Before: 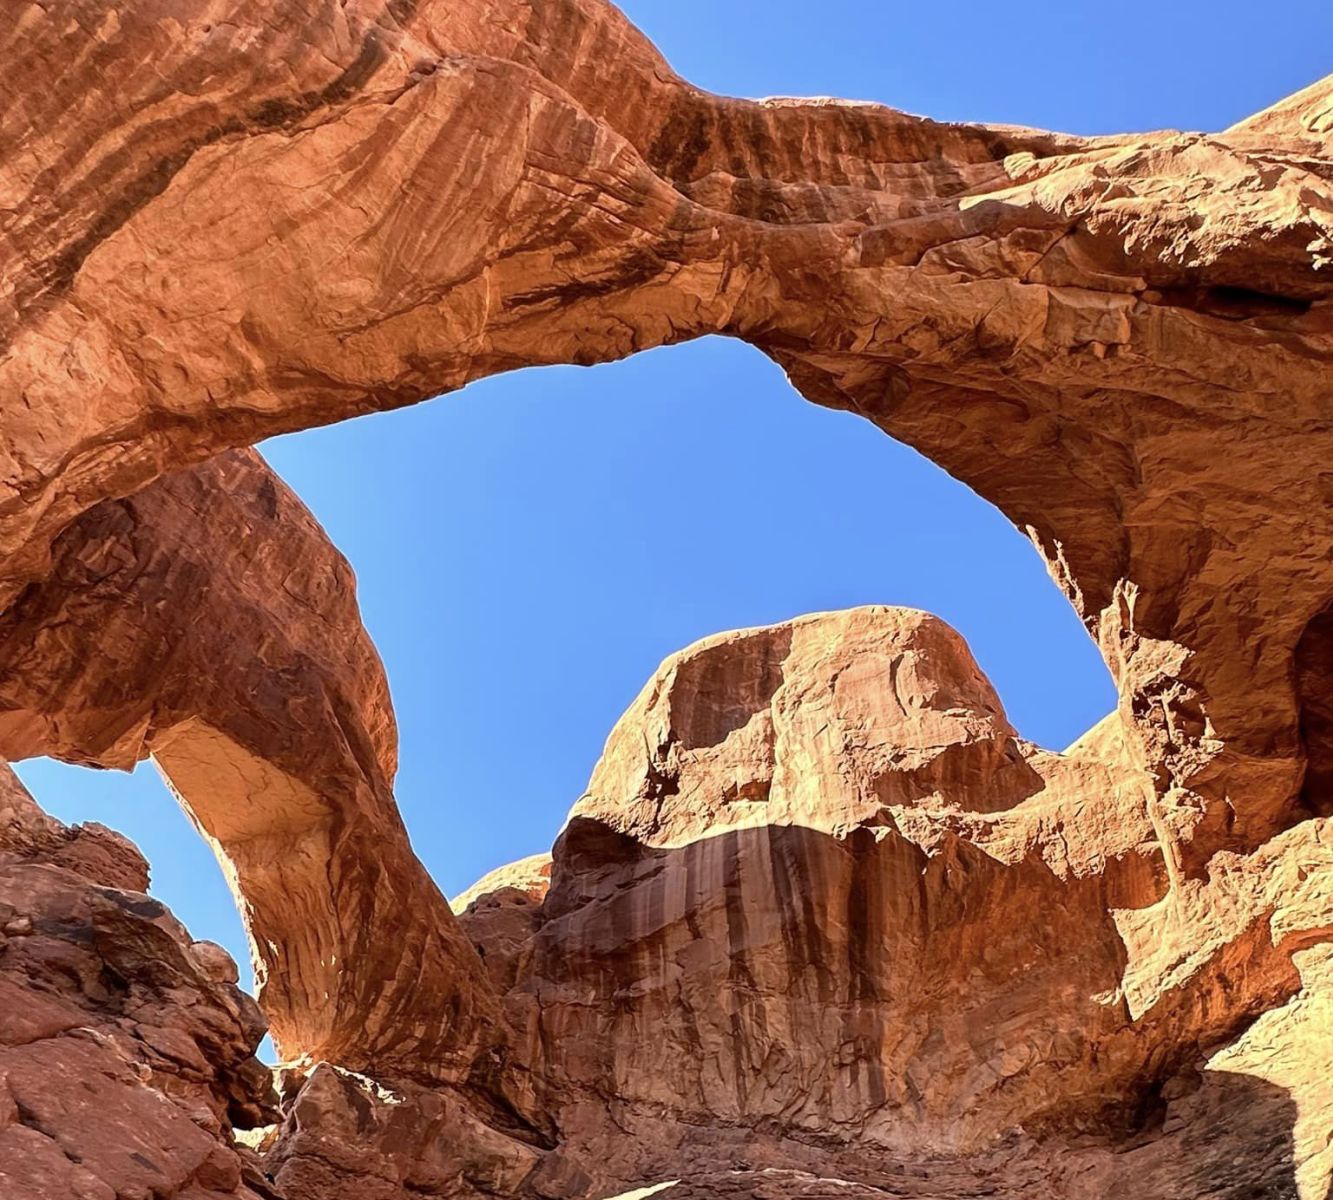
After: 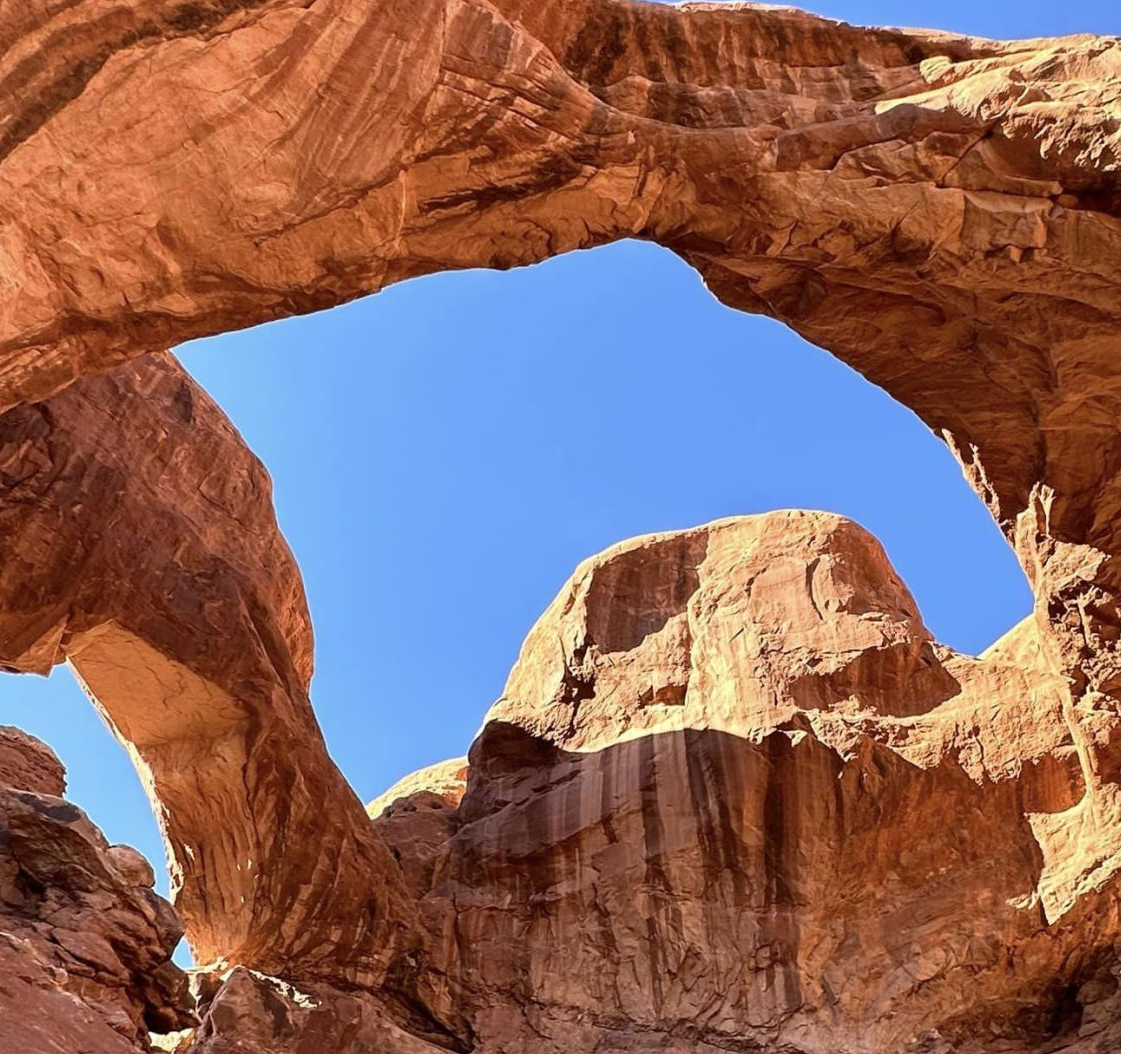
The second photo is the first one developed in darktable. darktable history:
crop: left 6.337%, top 8.043%, right 9.551%, bottom 4.058%
